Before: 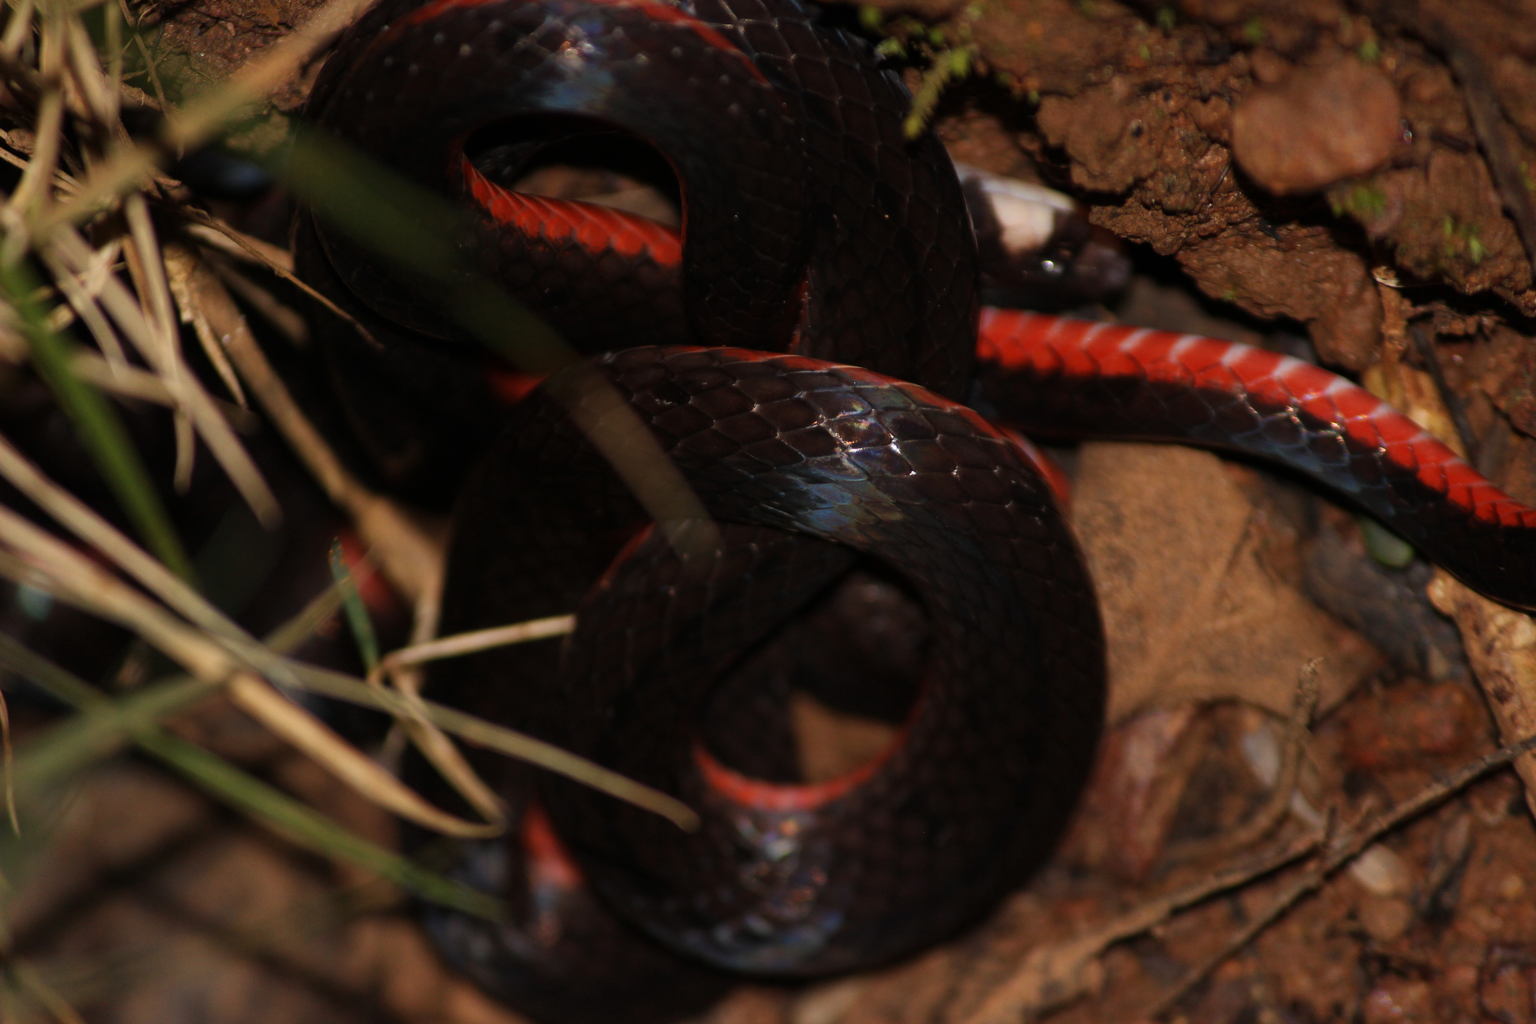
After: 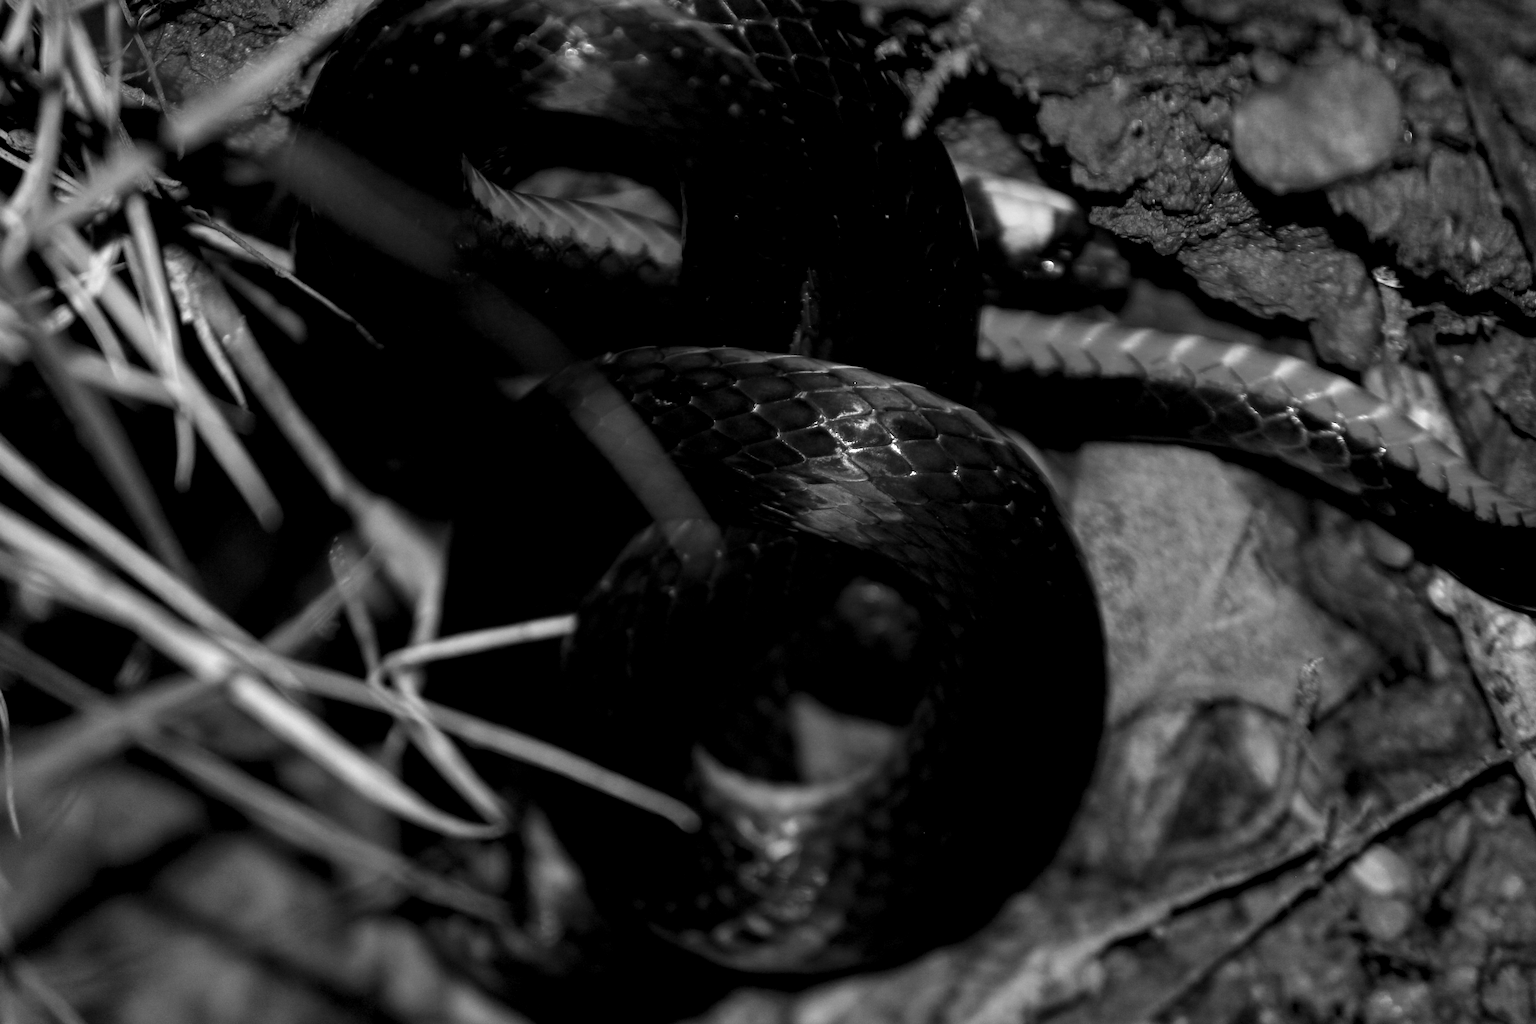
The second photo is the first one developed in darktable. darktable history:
local contrast: highlights 60%, shadows 60%, detail 160%
exposure: black level correction 0.001, exposure 0.14 EV, compensate highlight preservation false
monochrome: on, module defaults
